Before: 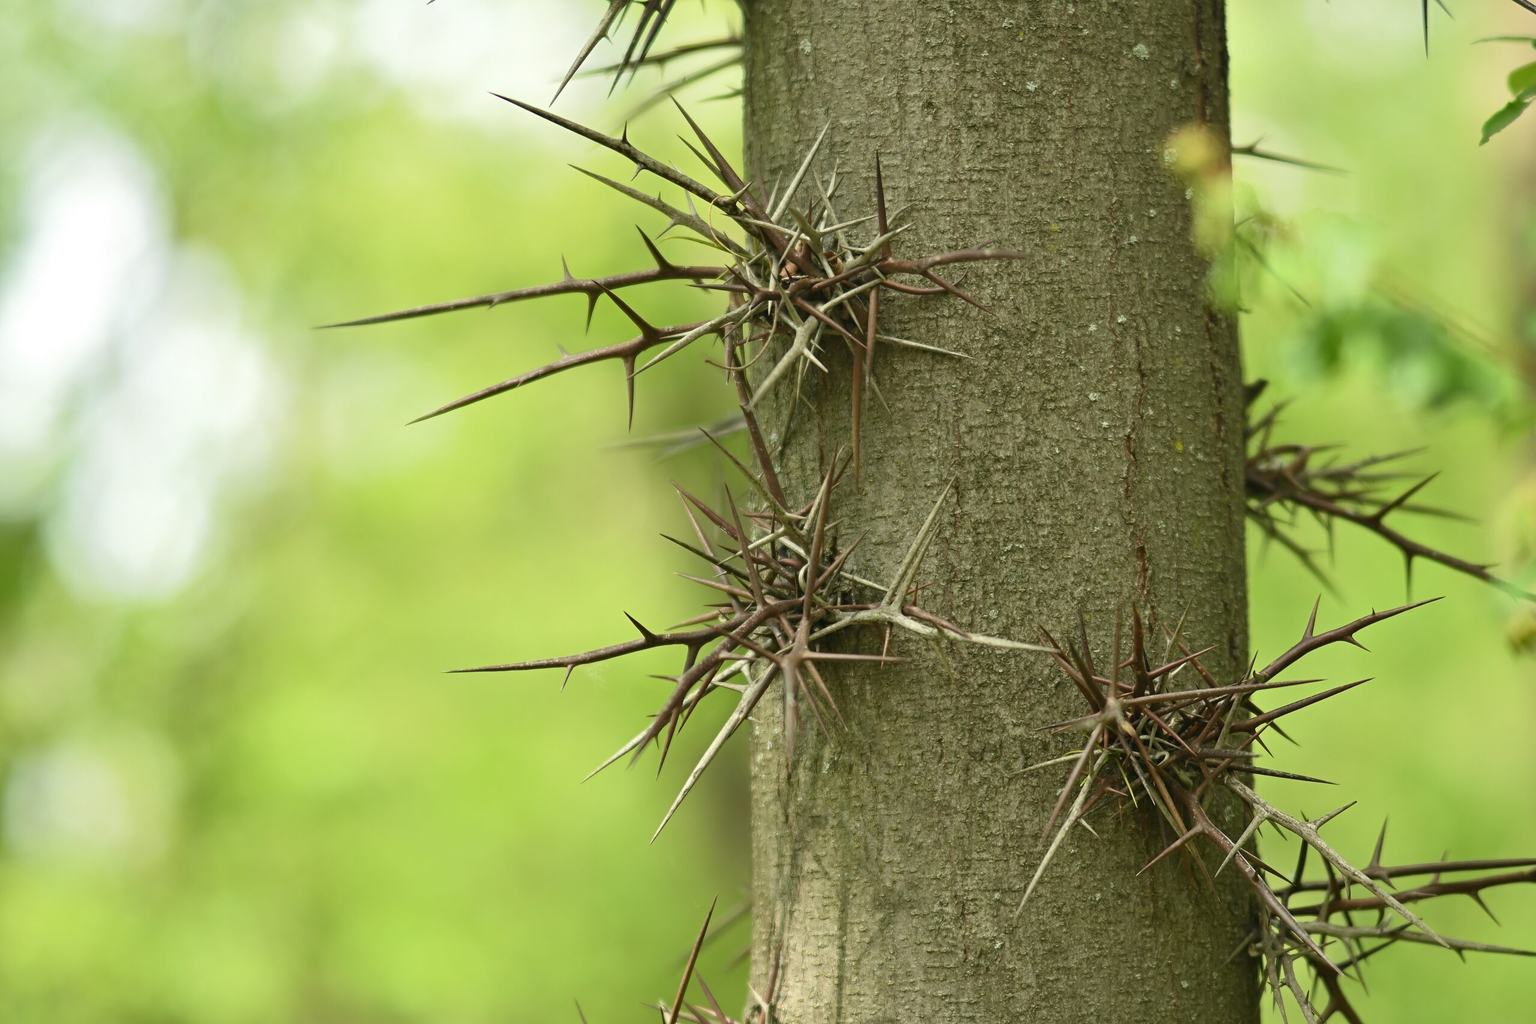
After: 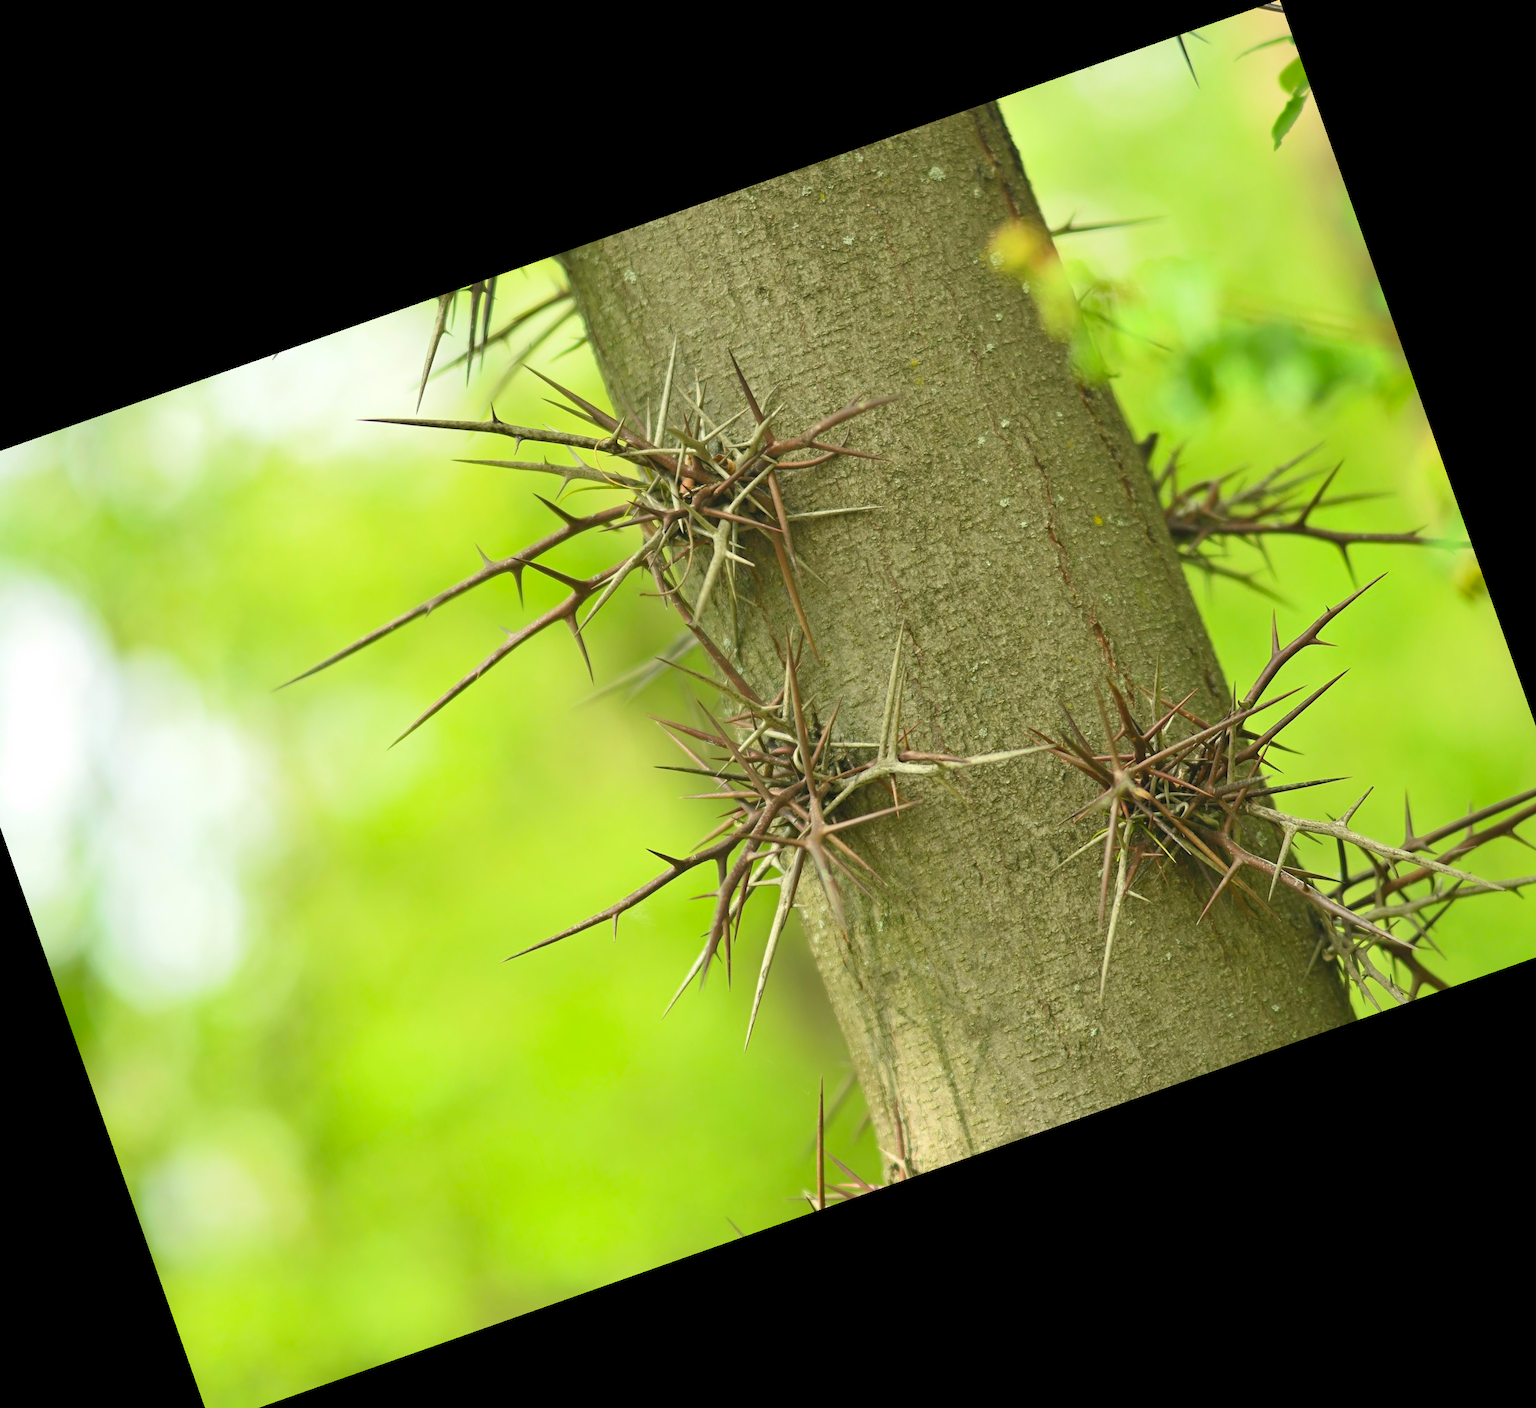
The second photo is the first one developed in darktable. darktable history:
crop and rotate: angle 19.43°, left 6.812%, right 4.125%, bottom 1.087%
contrast brightness saturation: contrast 0.07, brightness 0.18, saturation 0.4
